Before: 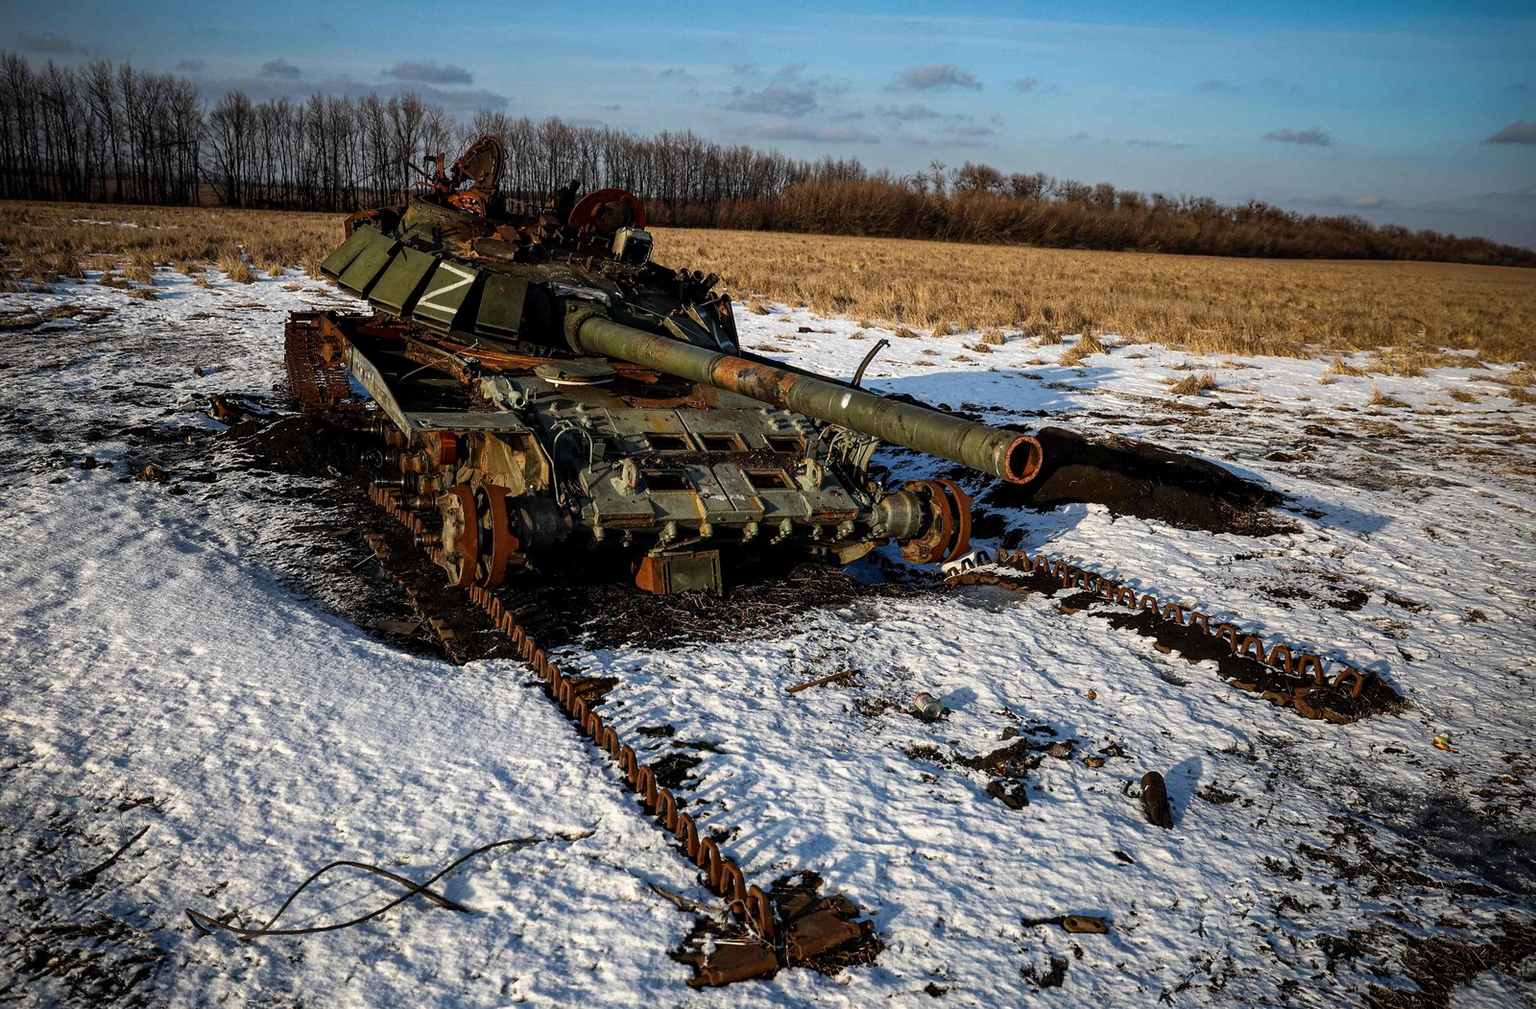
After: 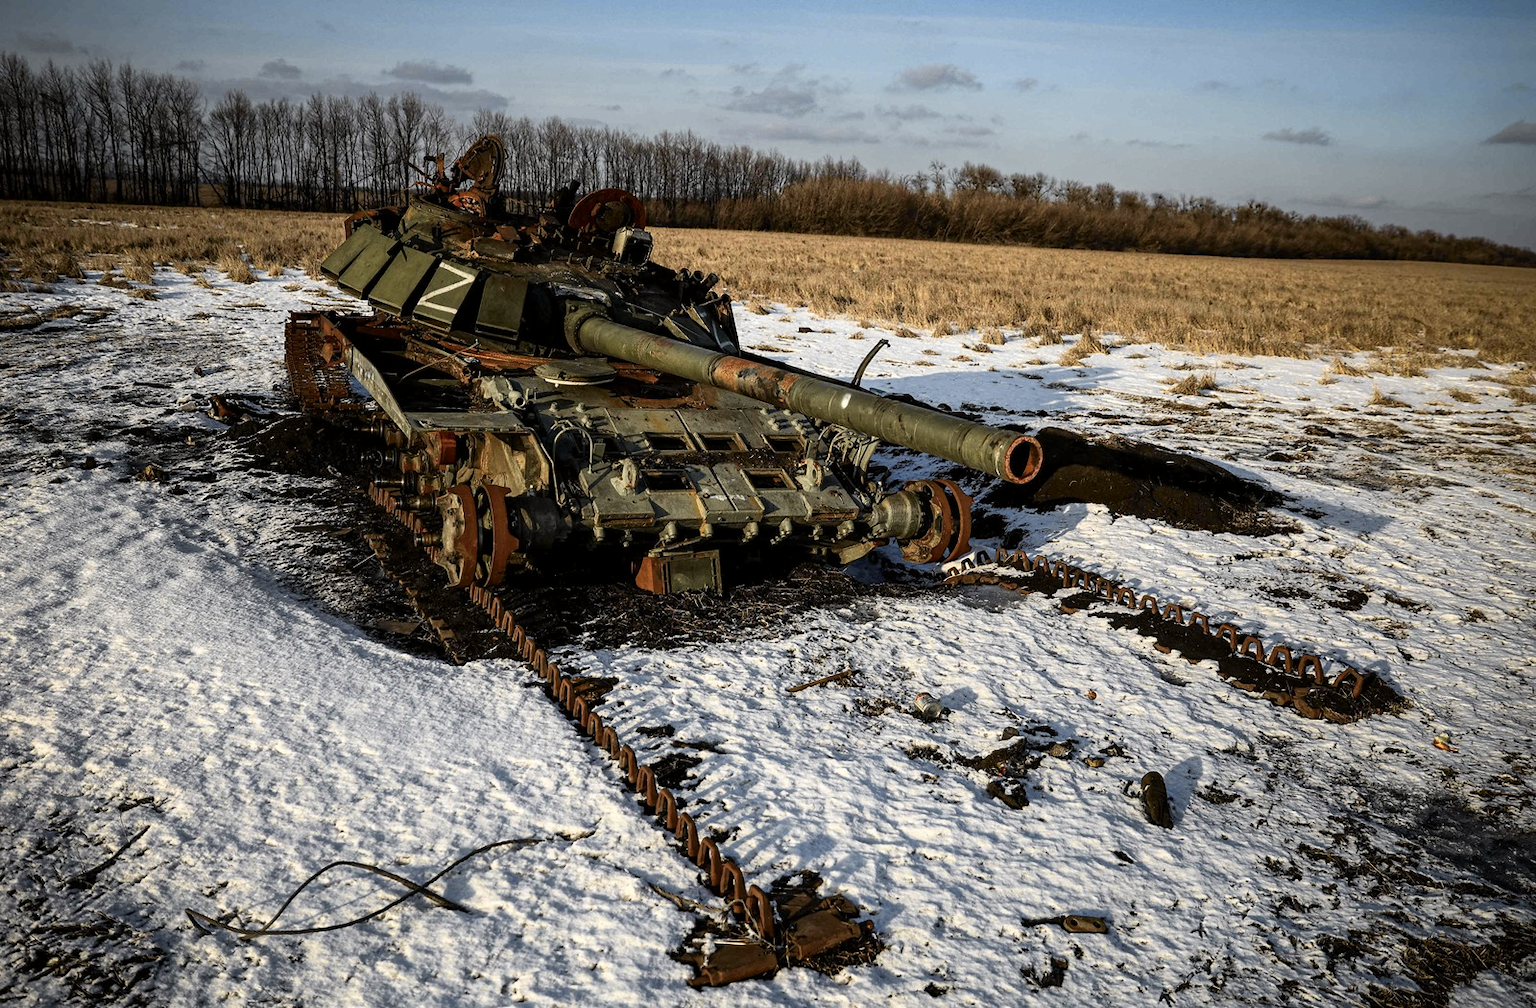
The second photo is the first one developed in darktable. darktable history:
tone curve: curves: ch0 [(0, 0) (0.765, 0.816) (1, 1)]; ch1 [(0, 0) (0.425, 0.464) (0.5, 0.5) (0.531, 0.522) (0.588, 0.575) (0.994, 0.939)]; ch2 [(0, 0) (0.398, 0.435) (0.455, 0.481) (0.501, 0.504) (0.529, 0.544) (0.584, 0.585) (1, 0.911)], color space Lab, independent channels, preserve colors none
